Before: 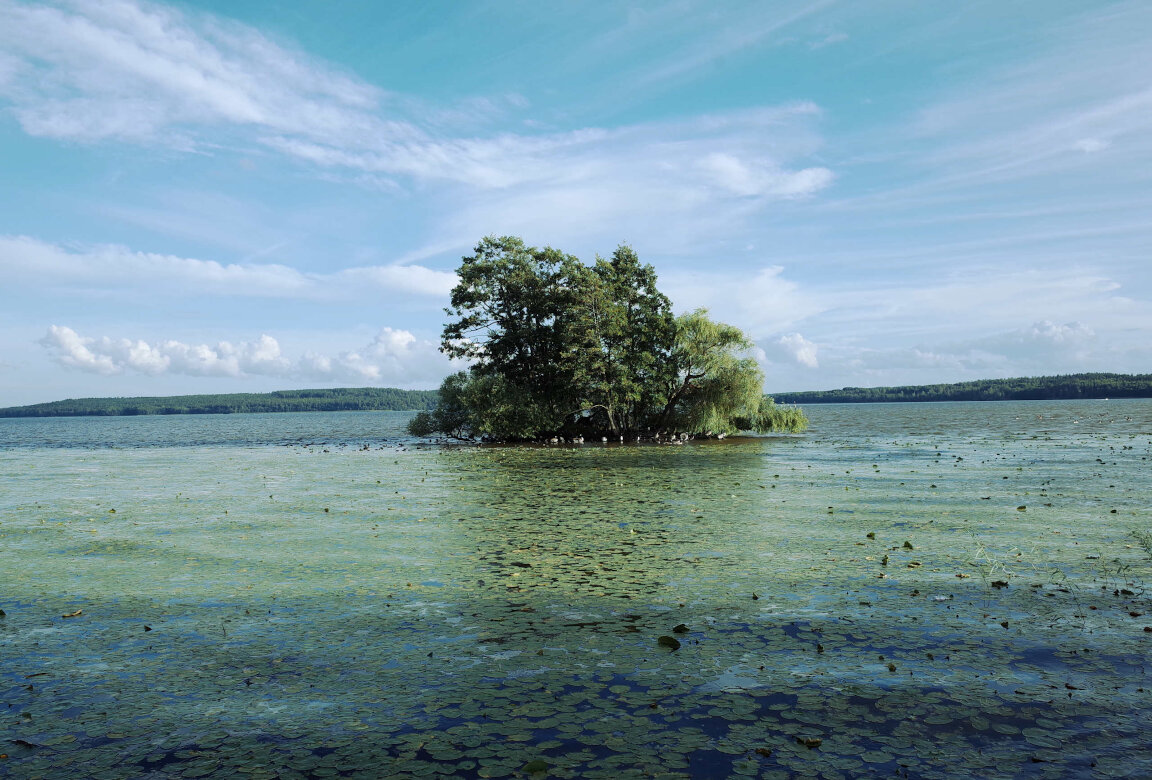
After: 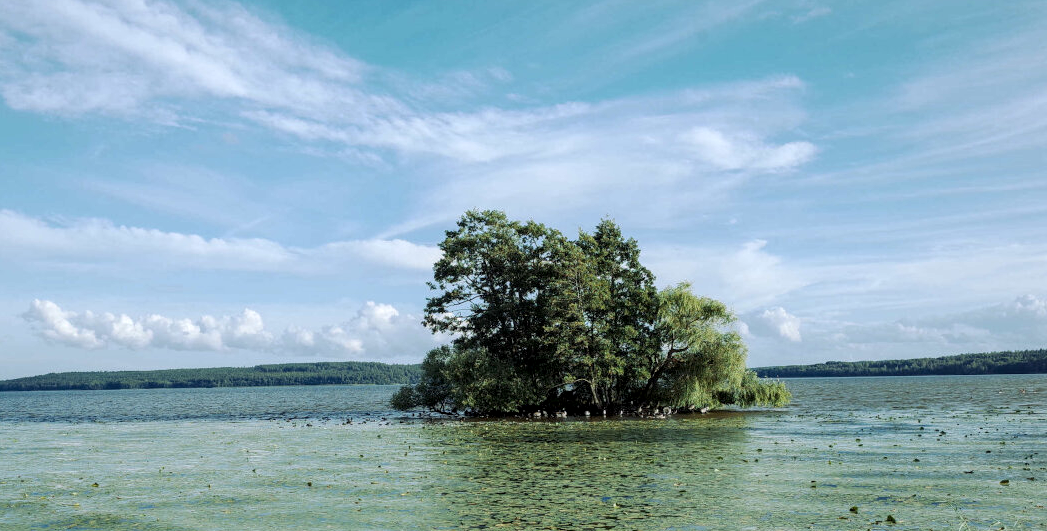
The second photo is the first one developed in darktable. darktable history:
local contrast: detail 130%
crop: left 1.516%, top 3.379%, right 7.548%, bottom 28.483%
